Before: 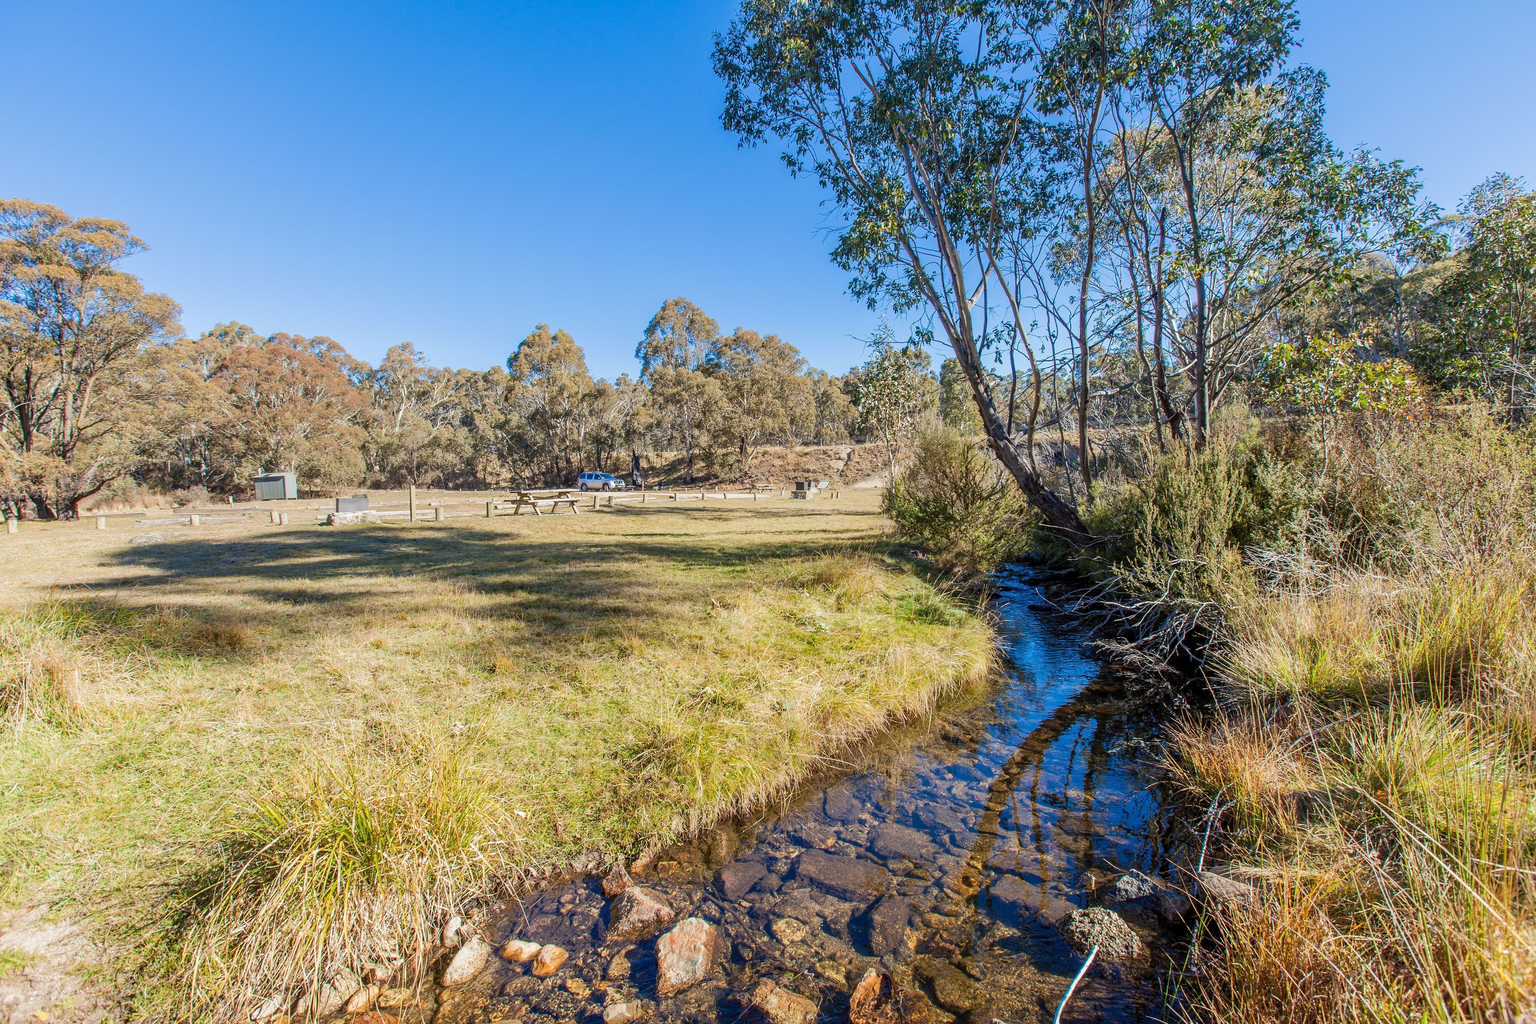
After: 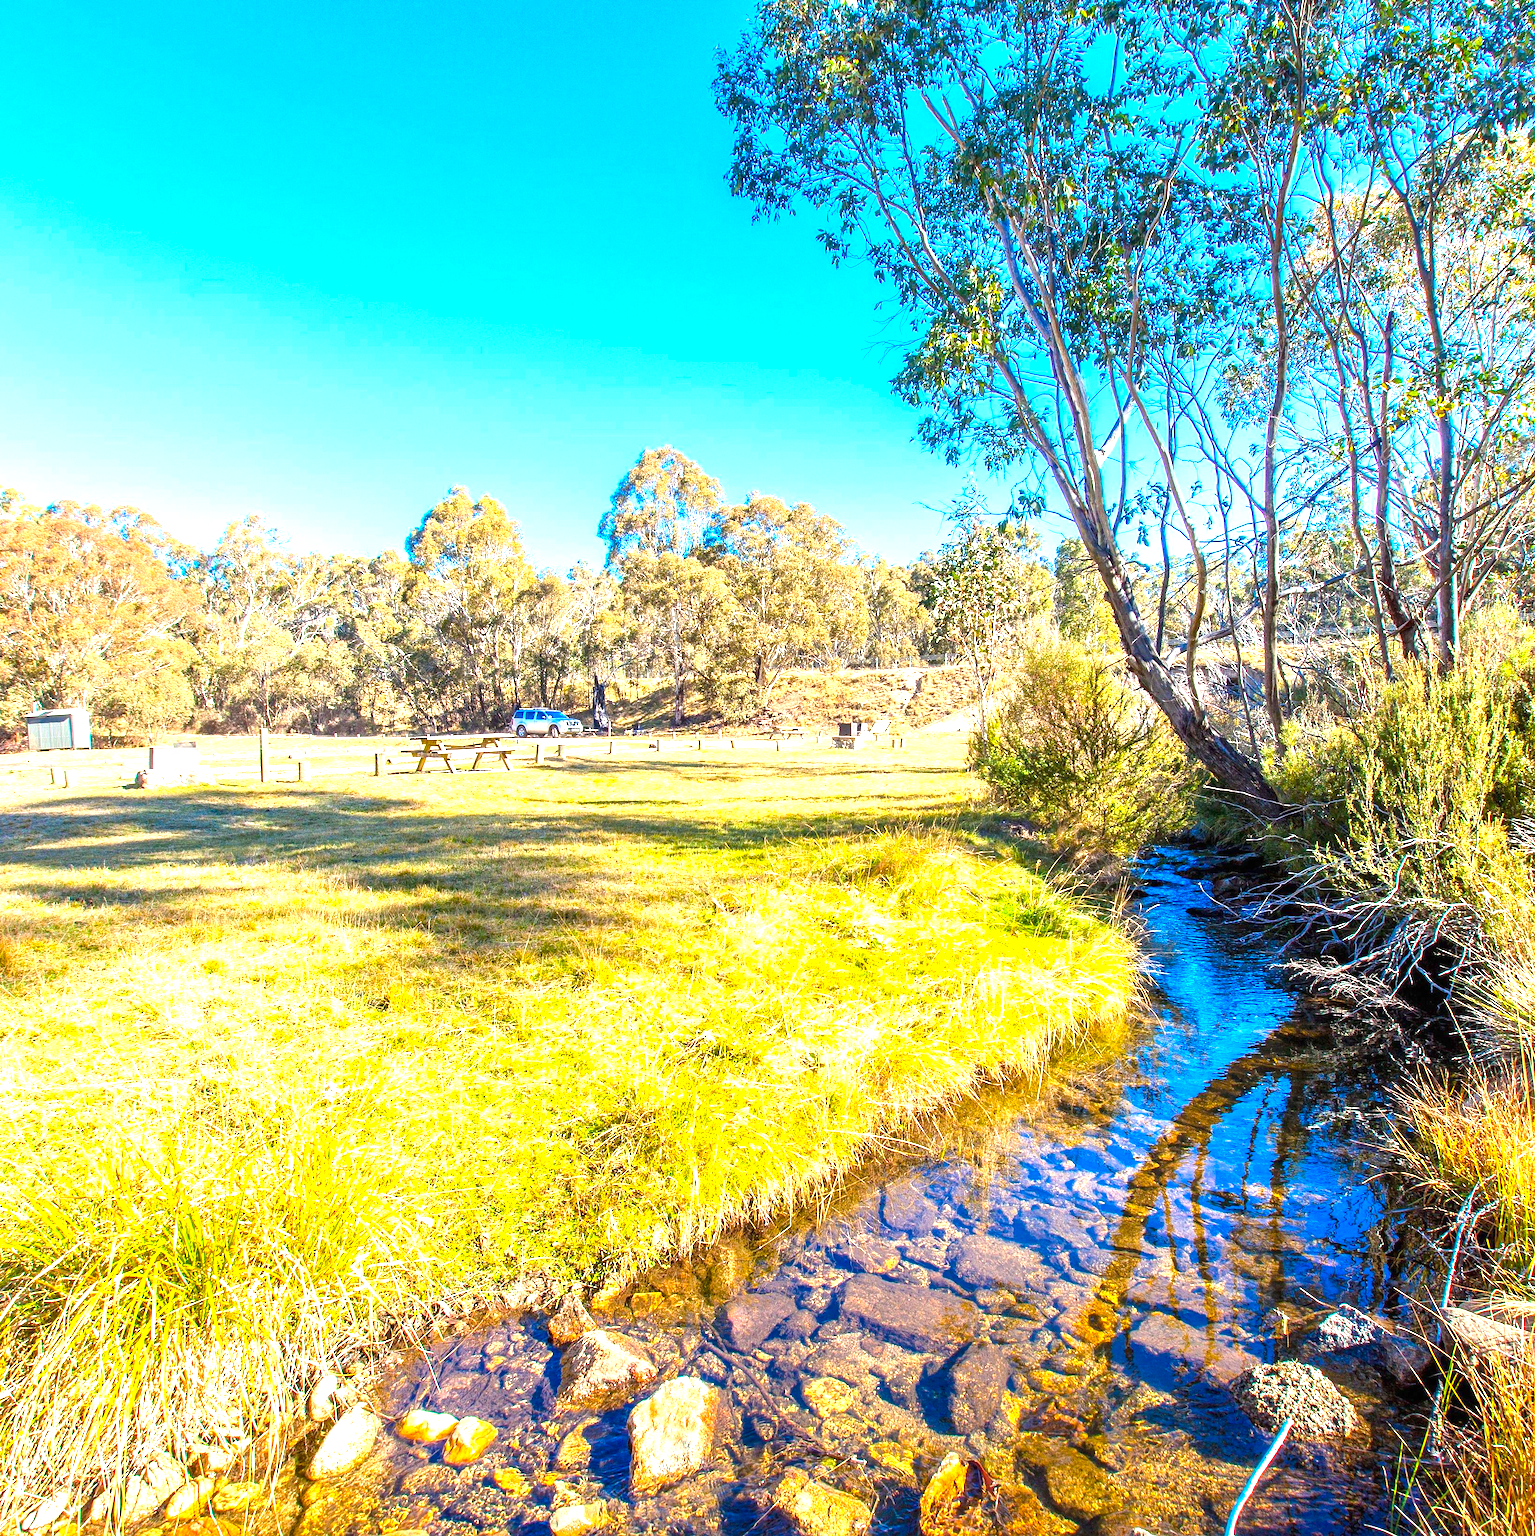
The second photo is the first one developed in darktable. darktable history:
white balance: emerald 1
color balance rgb: linear chroma grading › global chroma 15%, perceptual saturation grading › global saturation 30%
base curve: preserve colors none
exposure: black level correction 0, exposure 1.55 EV, compensate exposure bias true, compensate highlight preservation false
crop: left 15.419%, right 17.914%
